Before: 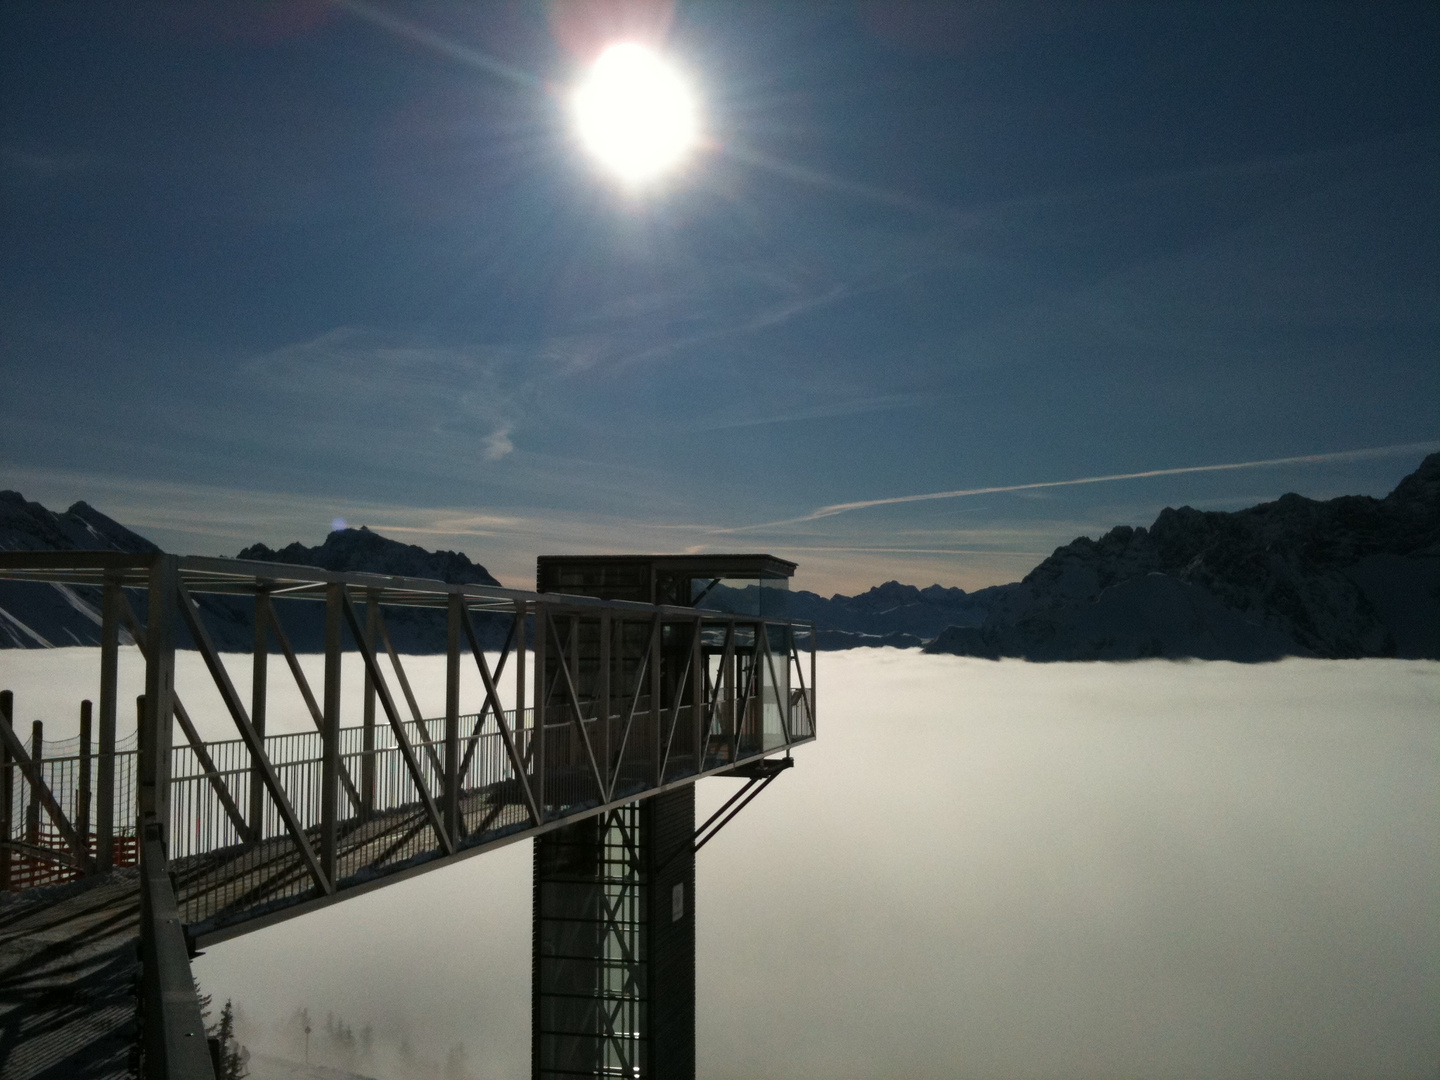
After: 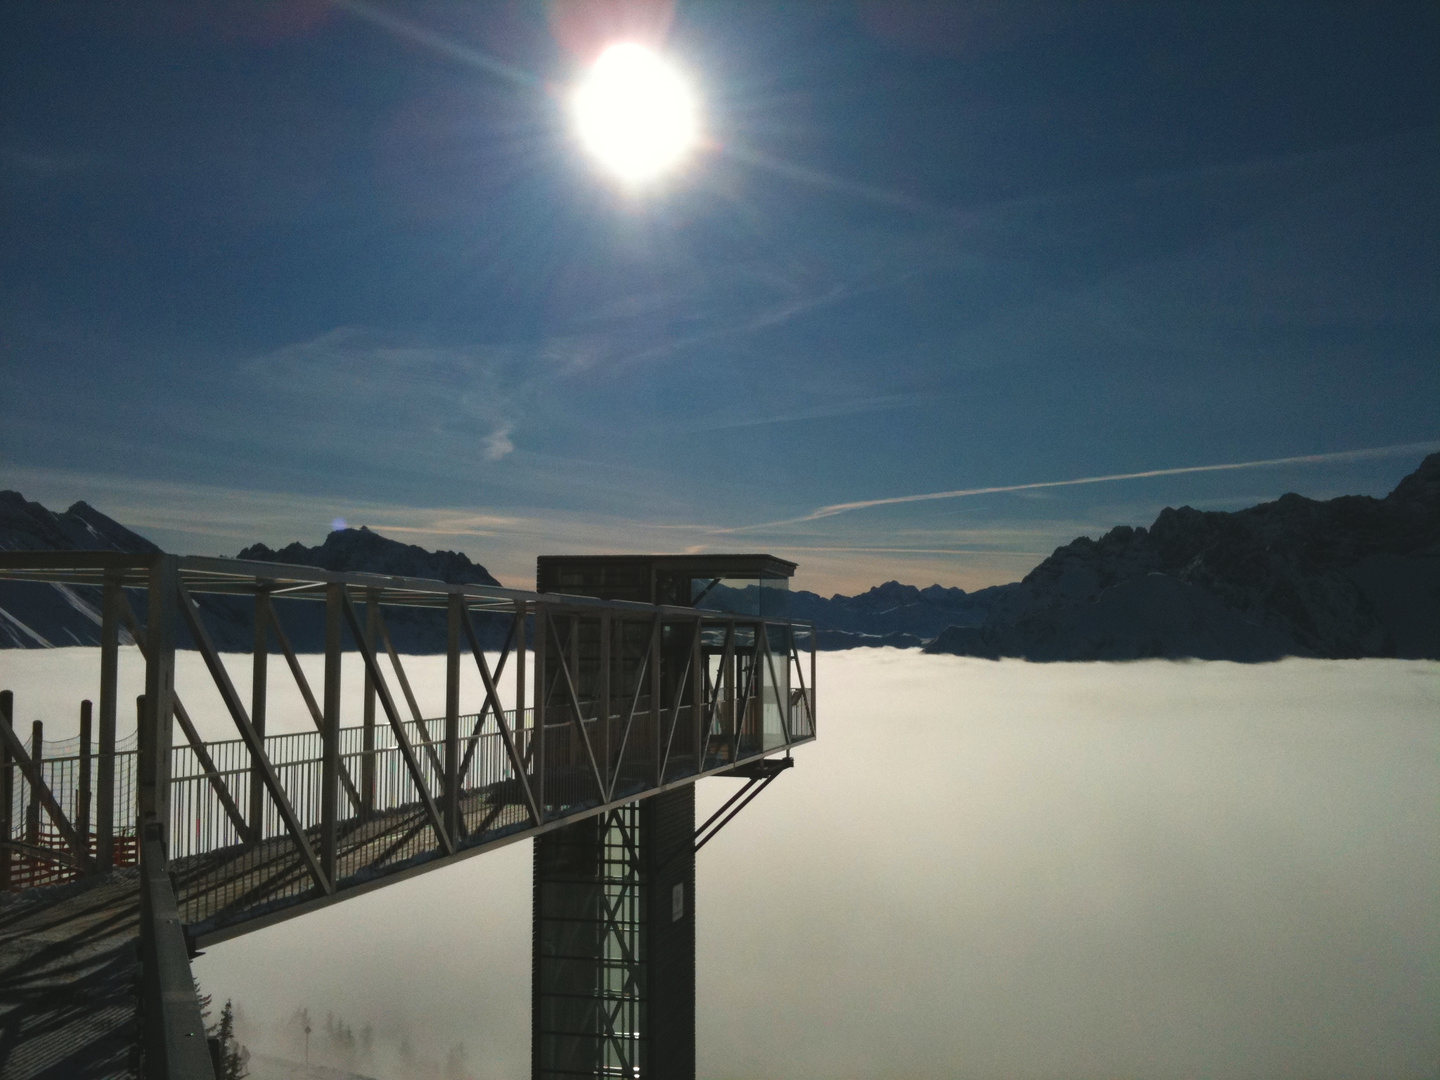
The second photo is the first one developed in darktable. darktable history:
exposure: black level correction -0.008, exposure 0.067 EV, compensate highlight preservation false
color balance rgb: linear chroma grading › shadows -8%, linear chroma grading › global chroma 10%, perceptual saturation grading › global saturation 2%, perceptual saturation grading › highlights -2%, perceptual saturation grading › mid-tones 4%, perceptual saturation grading › shadows 8%, perceptual brilliance grading › global brilliance 2%, perceptual brilliance grading › highlights -4%, global vibrance 16%, saturation formula JzAzBz (2021)
